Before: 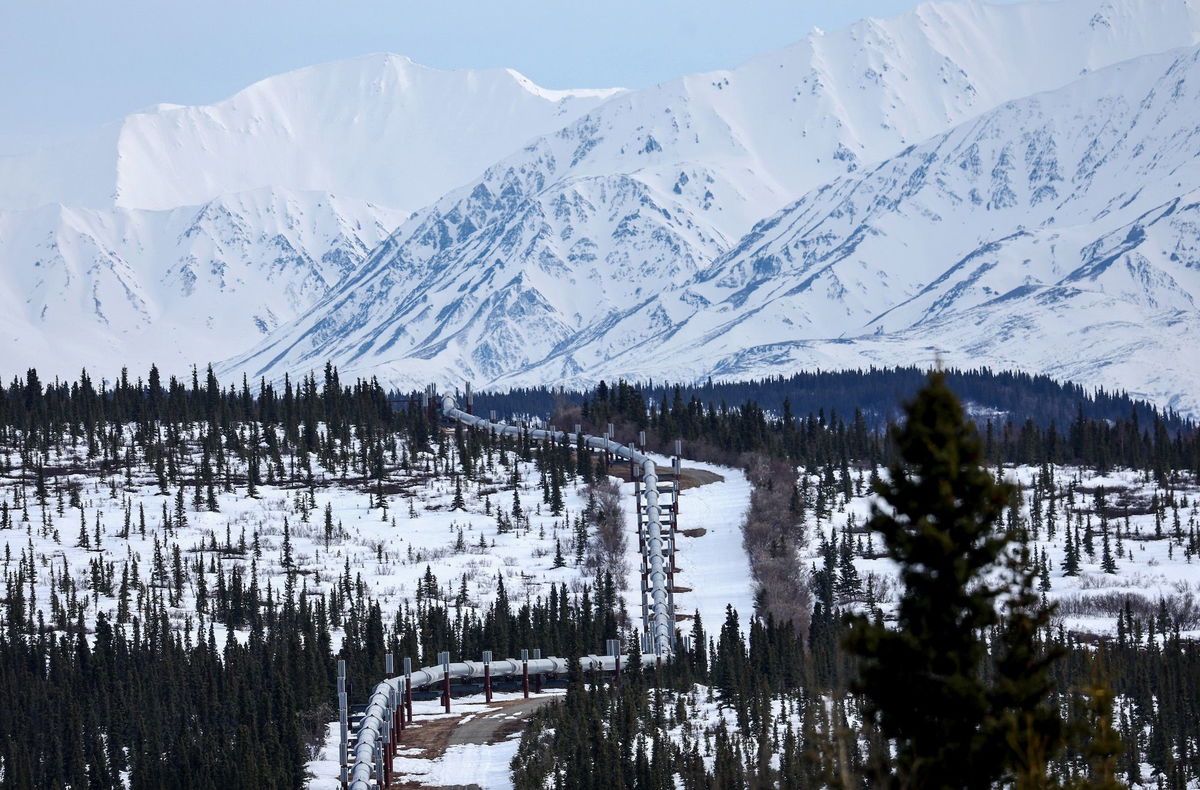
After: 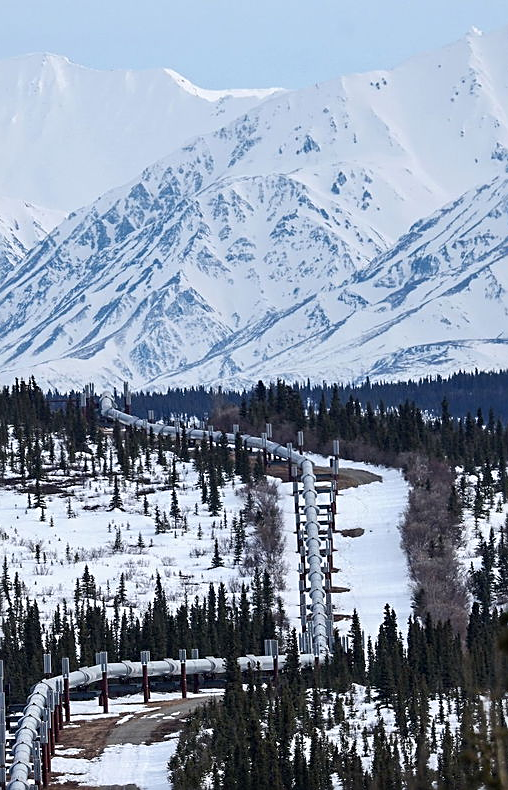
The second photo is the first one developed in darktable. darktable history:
crop: left 28.522%, right 29.062%
sharpen: on, module defaults
